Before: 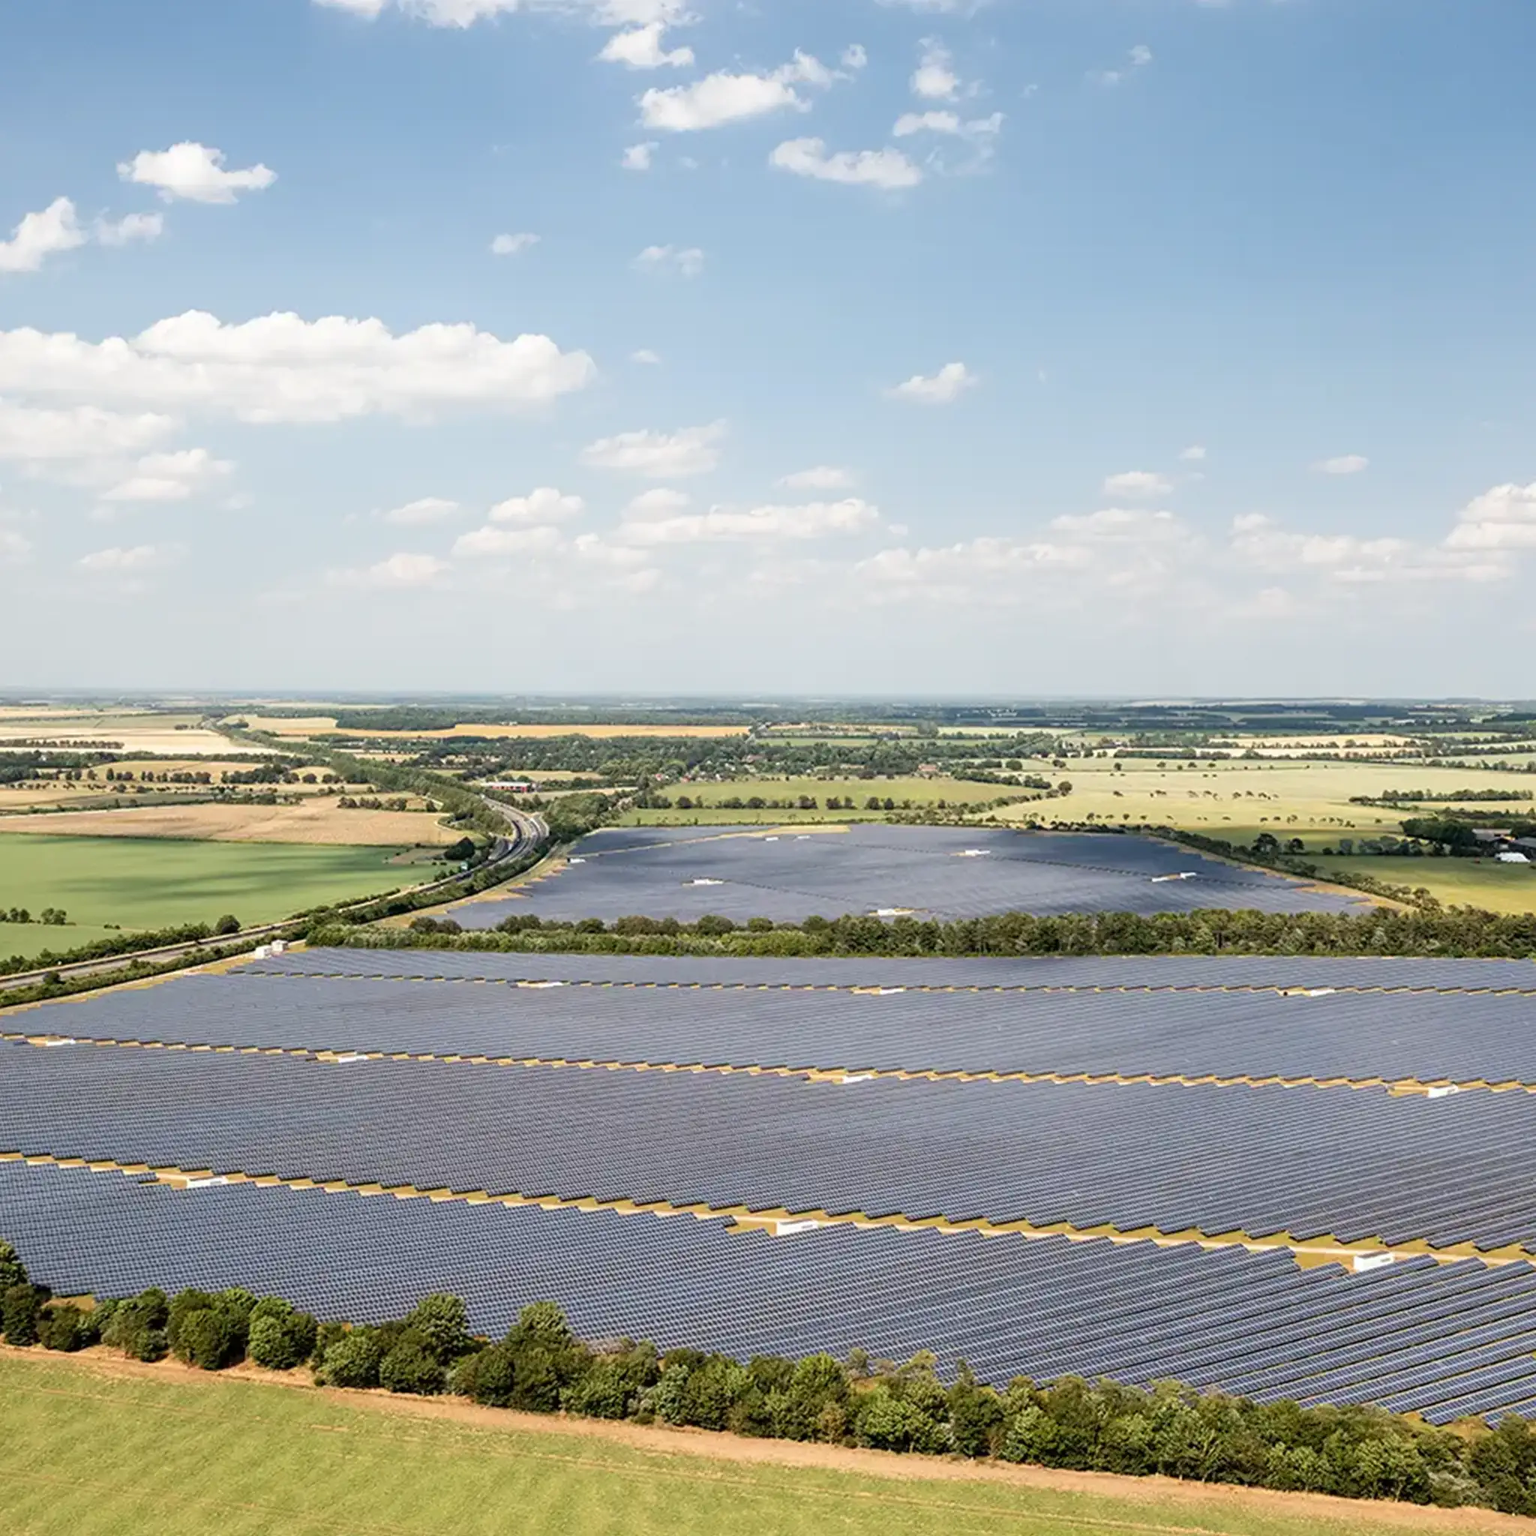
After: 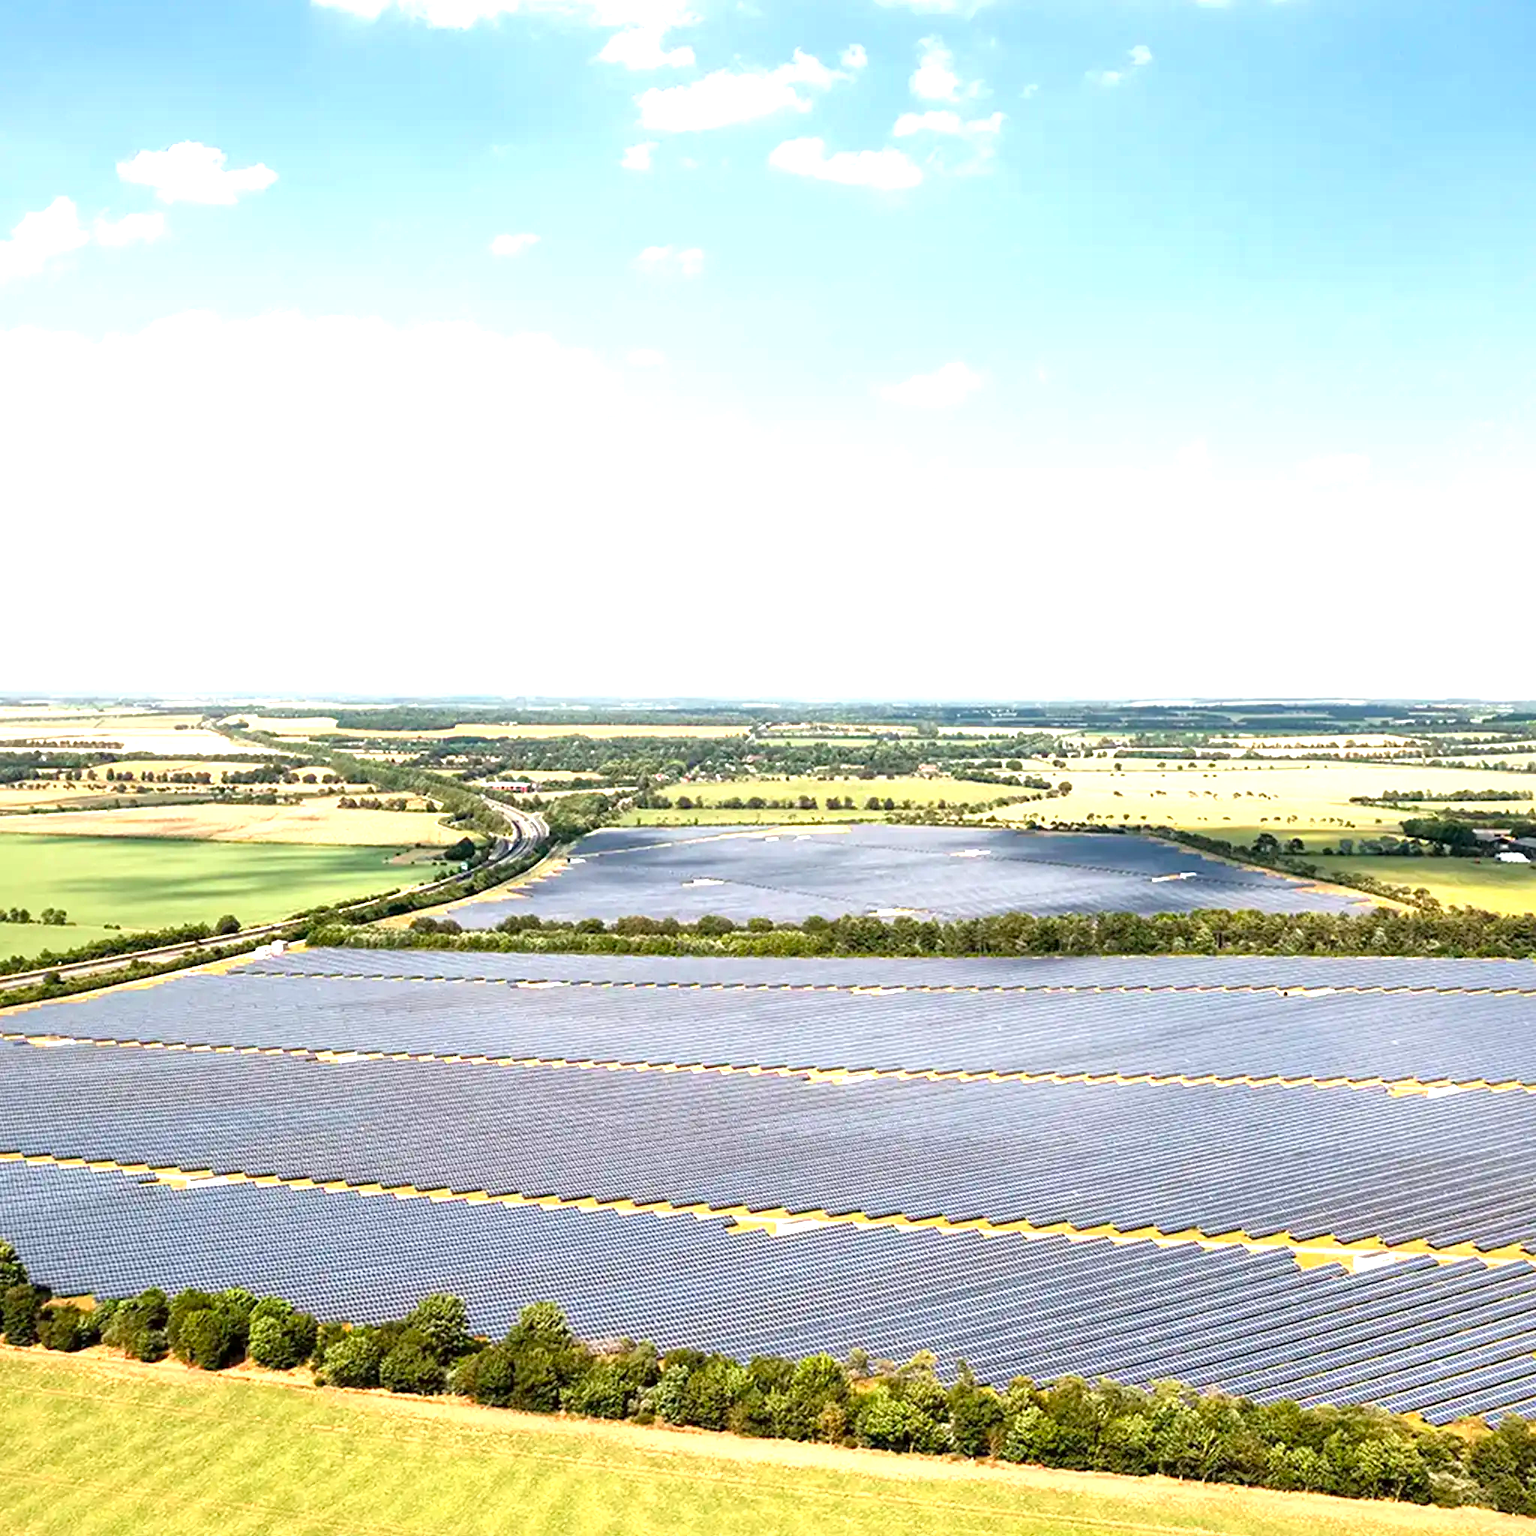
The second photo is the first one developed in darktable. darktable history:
exposure: exposure 1 EV, compensate highlight preservation false
local contrast: mode bilateral grid, contrast 20, coarseness 100, detail 150%, midtone range 0.2
